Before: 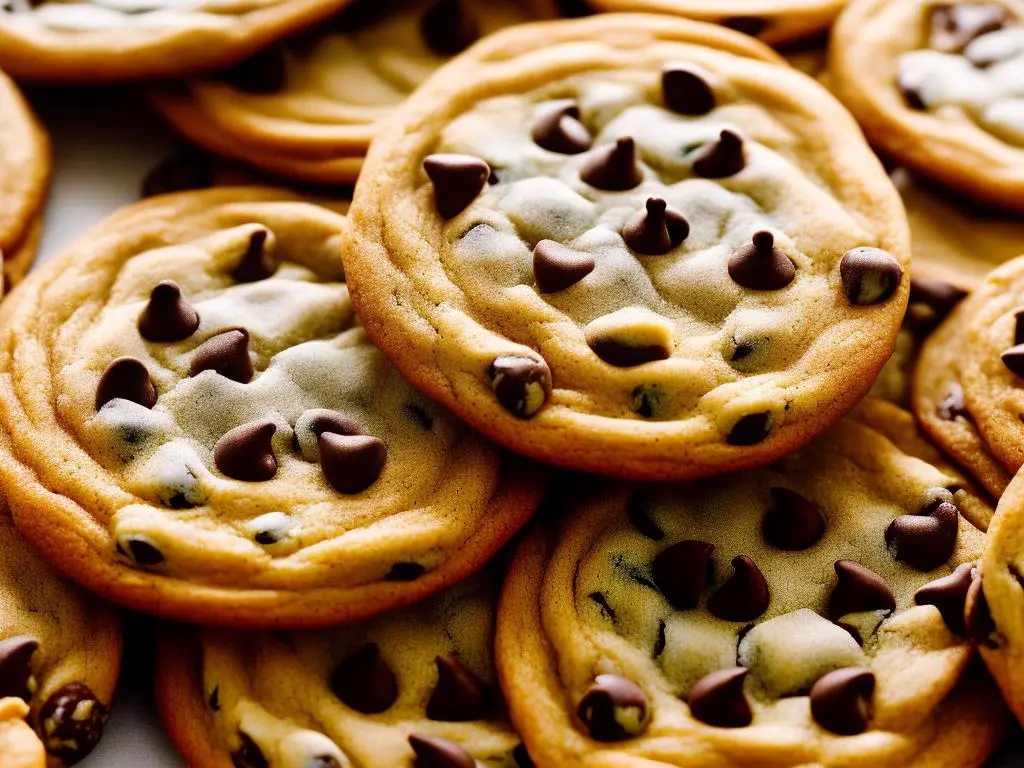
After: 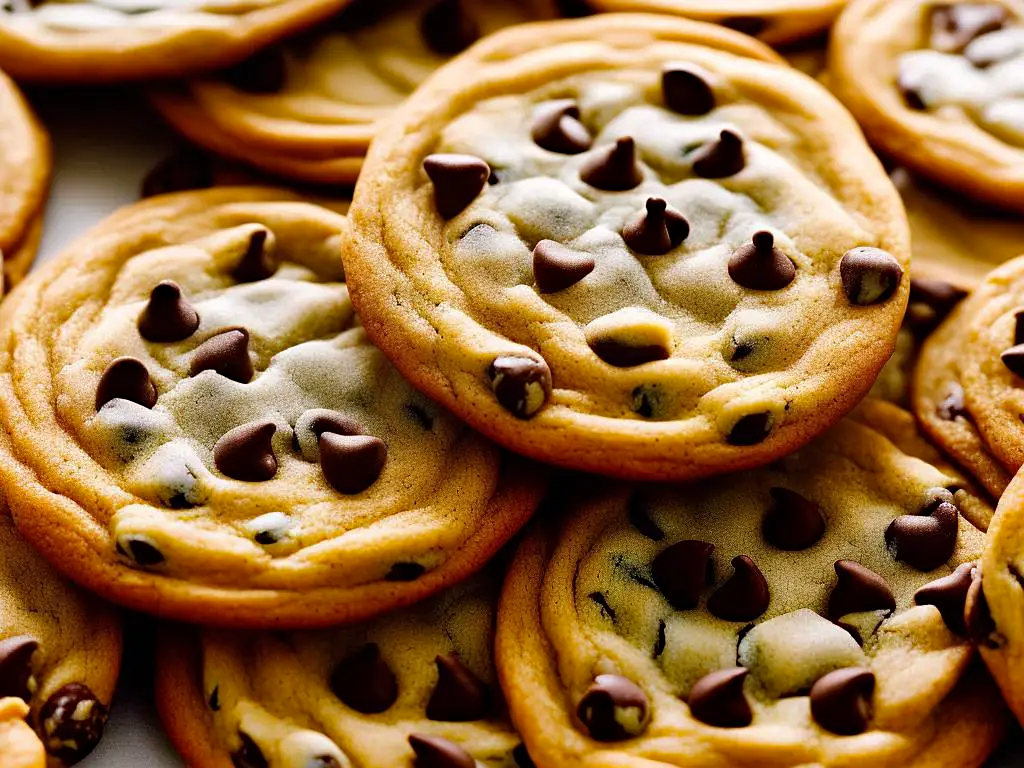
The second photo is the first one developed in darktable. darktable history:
haze removal: compatibility mode true, adaptive false
sharpen: amount 0.203
